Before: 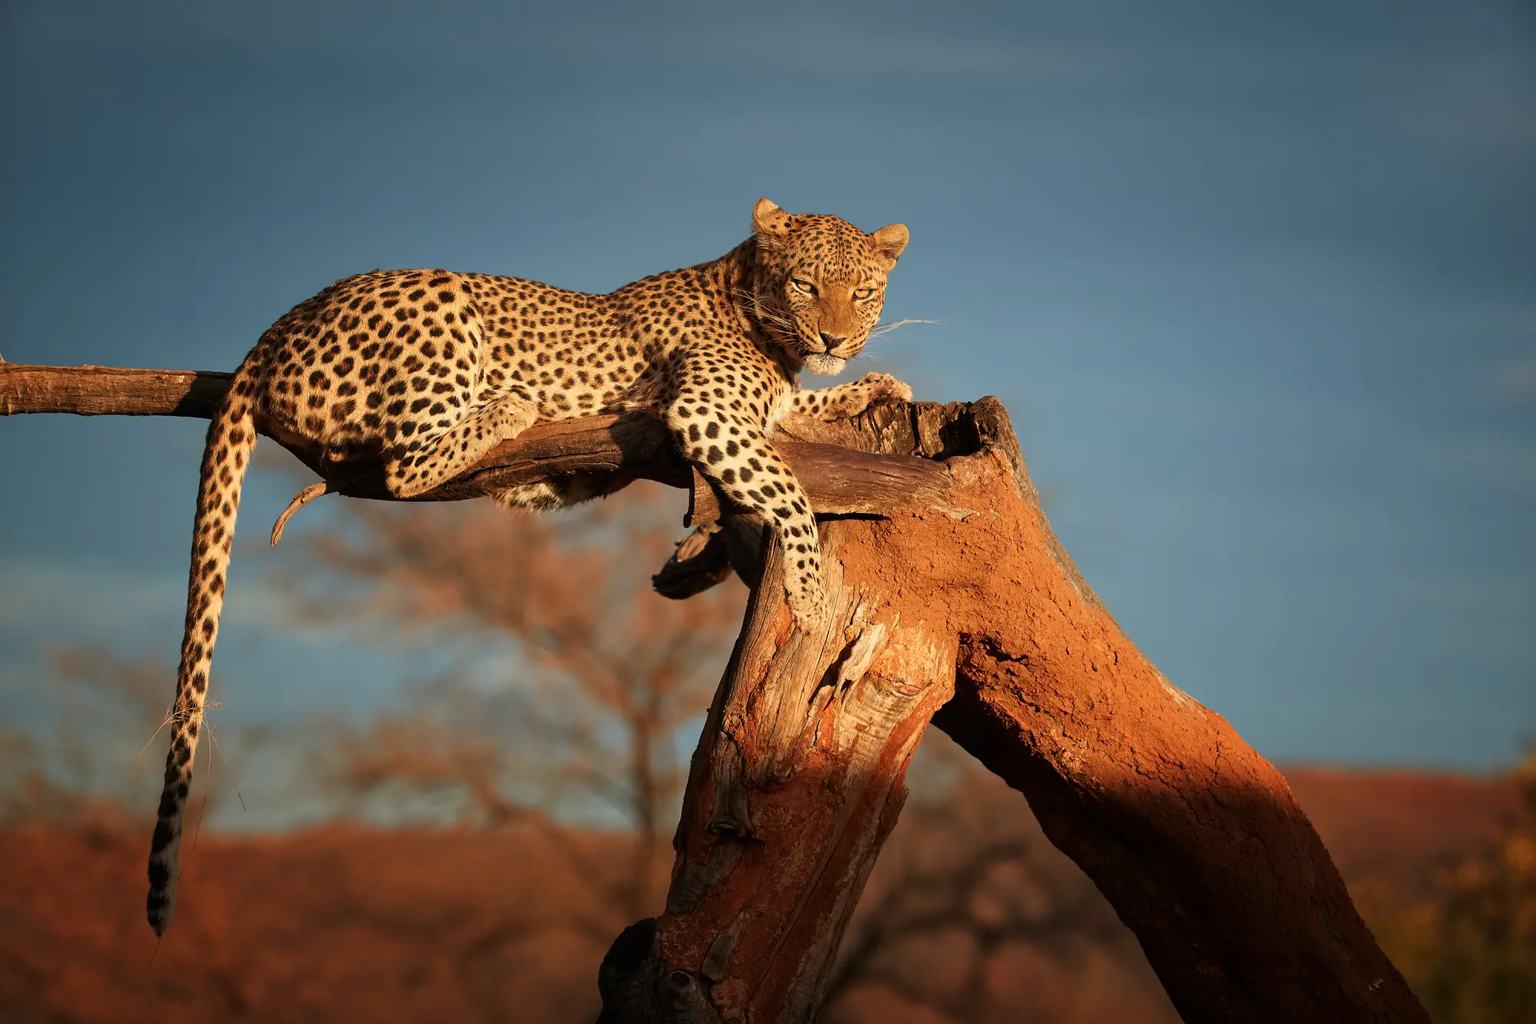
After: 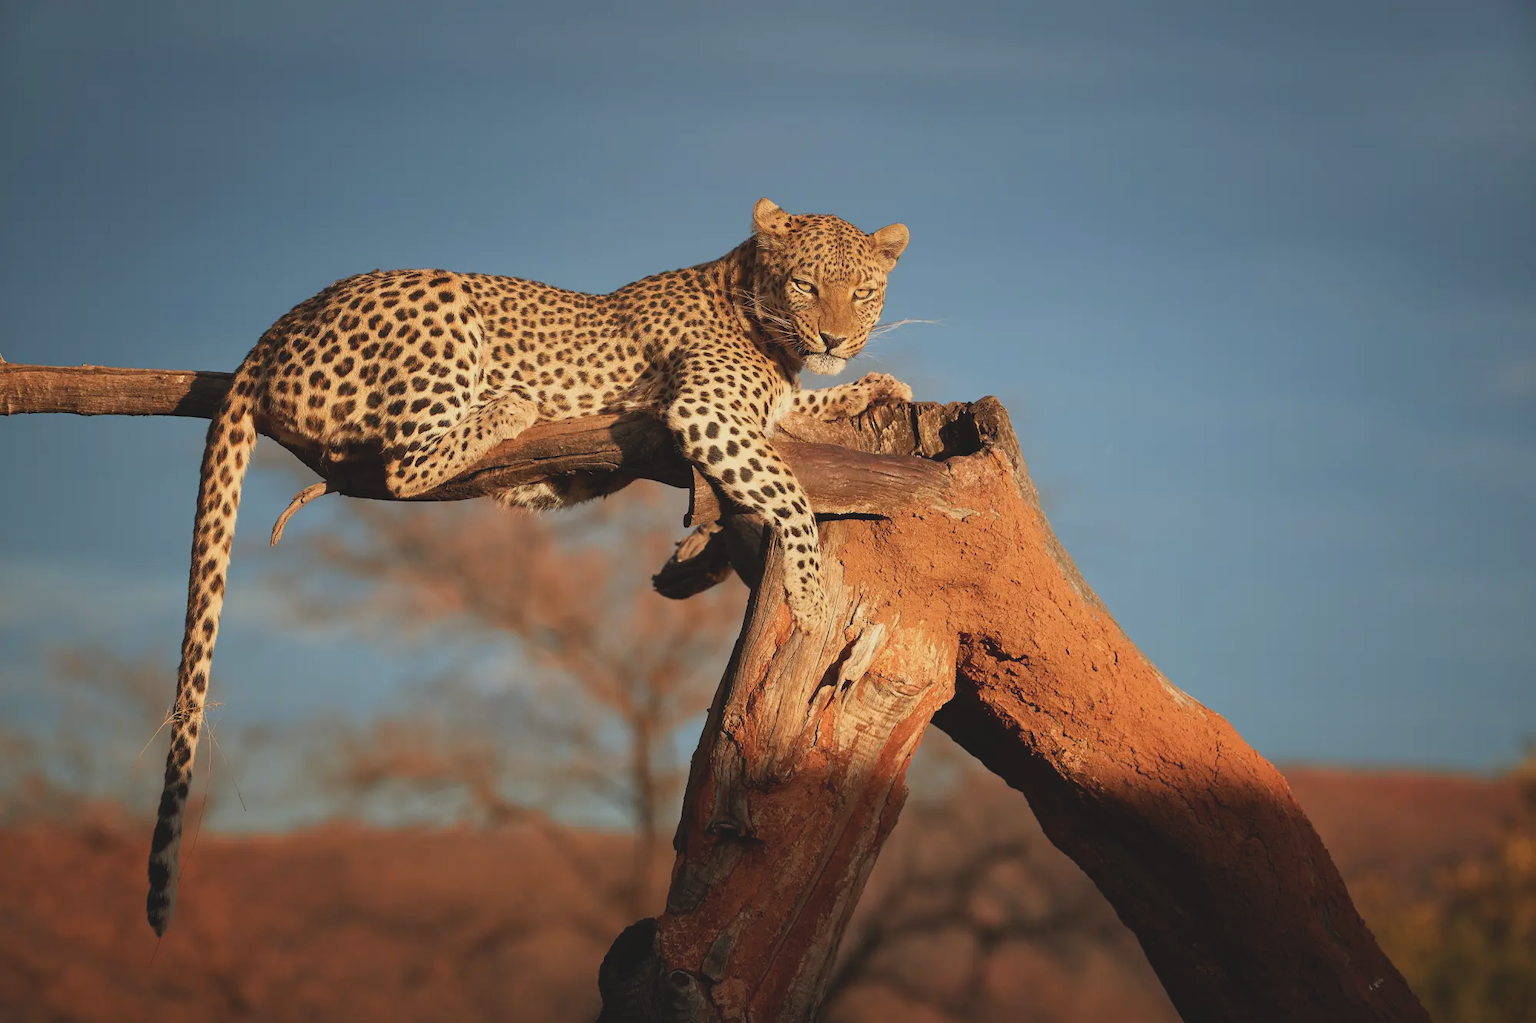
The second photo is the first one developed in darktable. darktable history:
contrast brightness saturation: contrast -0.15, brightness 0.05, saturation -0.12
white balance: red 0.983, blue 1.036
